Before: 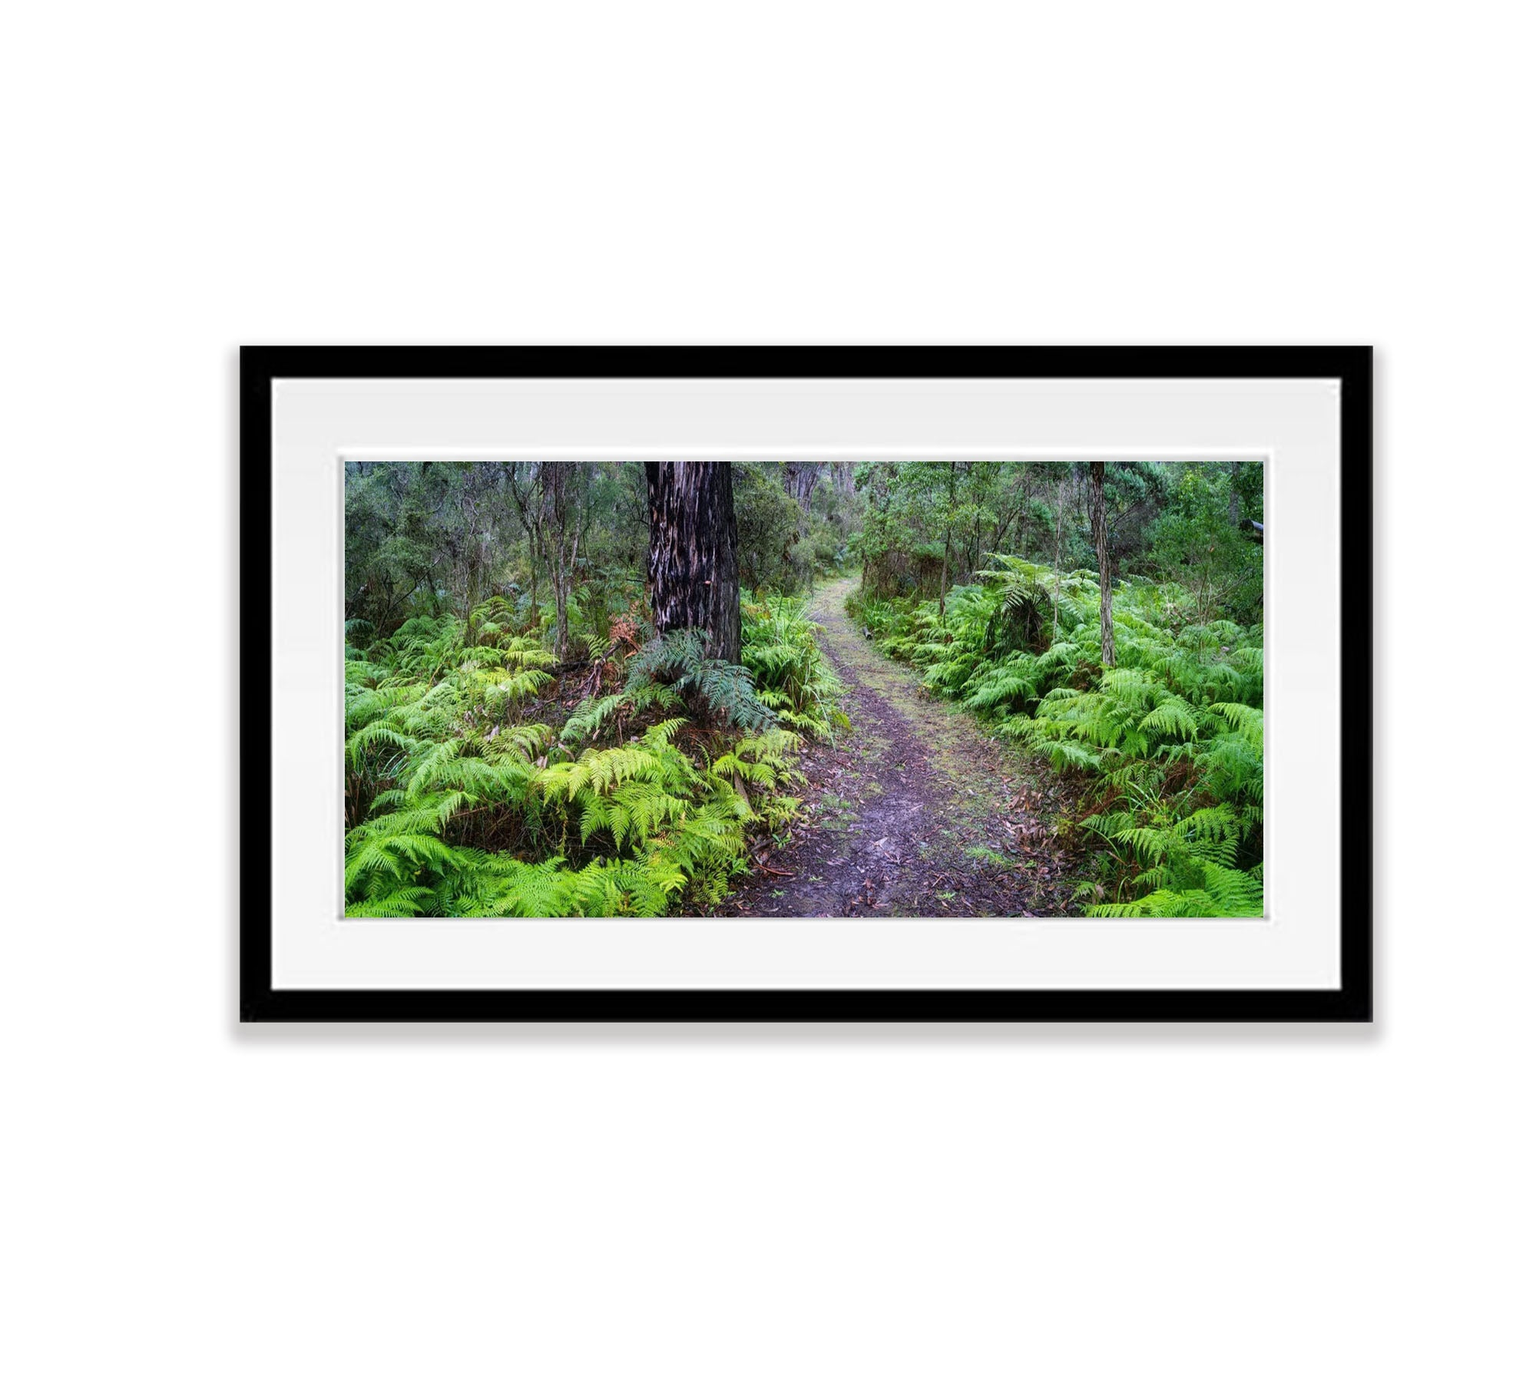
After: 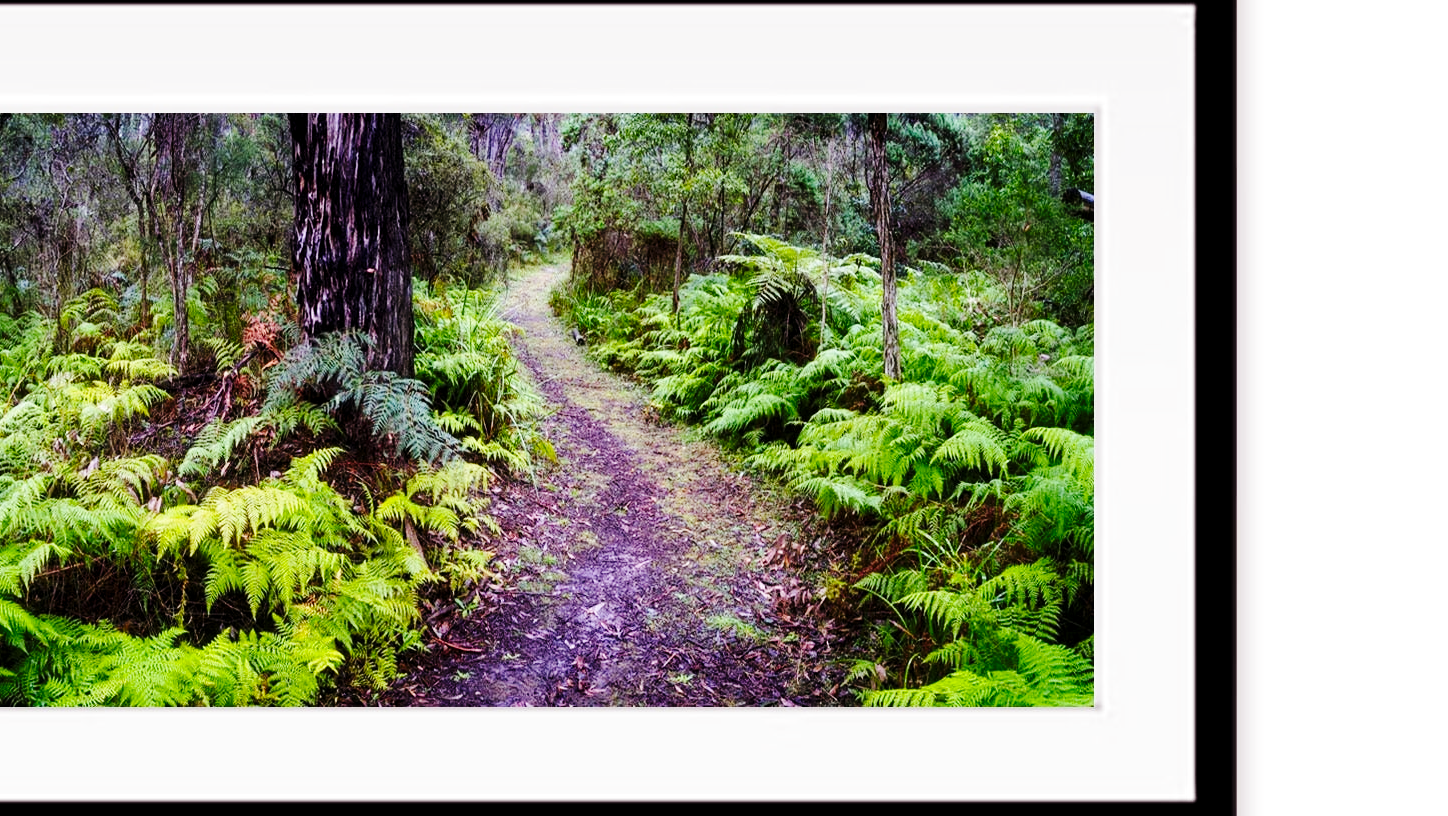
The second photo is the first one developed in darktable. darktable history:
color balance rgb: power › luminance -7.651%, power › chroma 1.326%, power › hue 330.54°, global offset › luminance -0.397%, linear chroma grading › global chroma 0.851%, perceptual saturation grading › global saturation 0.444%, global vibrance 16.317%, saturation formula JzAzBz (2021)
base curve: curves: ch0 [(0, 0) (0.036, 0.025) (0.121, 0.166) (0.206, 0.329) (0.605, 0.79) (1, 1)], preserve colors none
crop and rotate: left 27.594%, top 27.124%, bottom 27.537%
